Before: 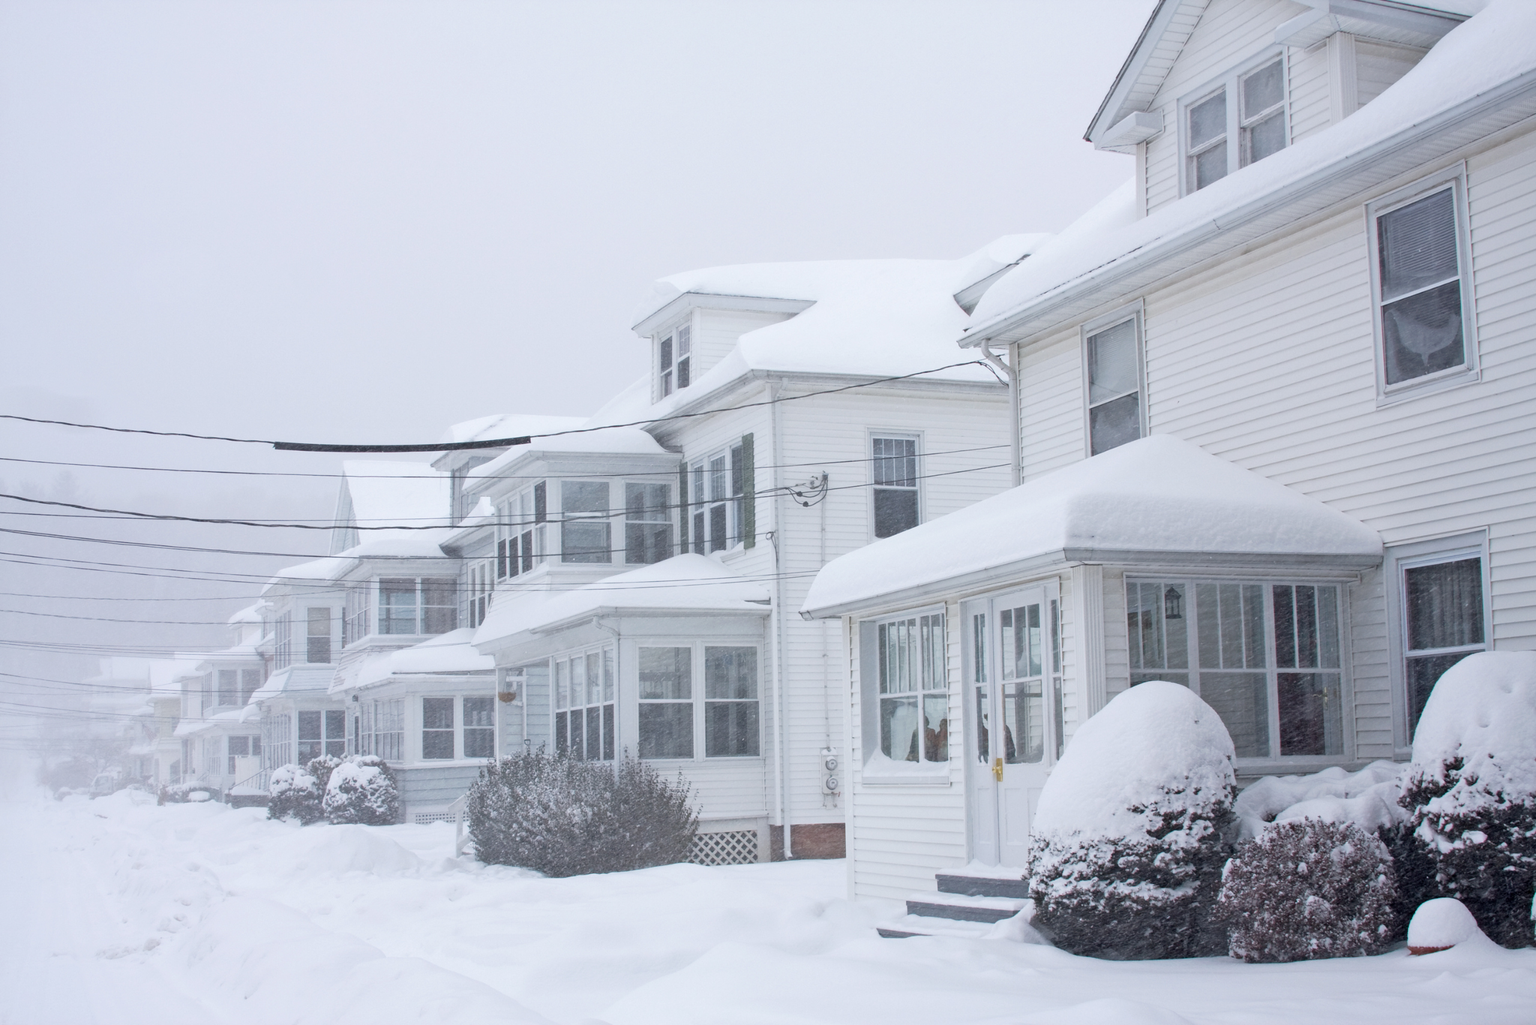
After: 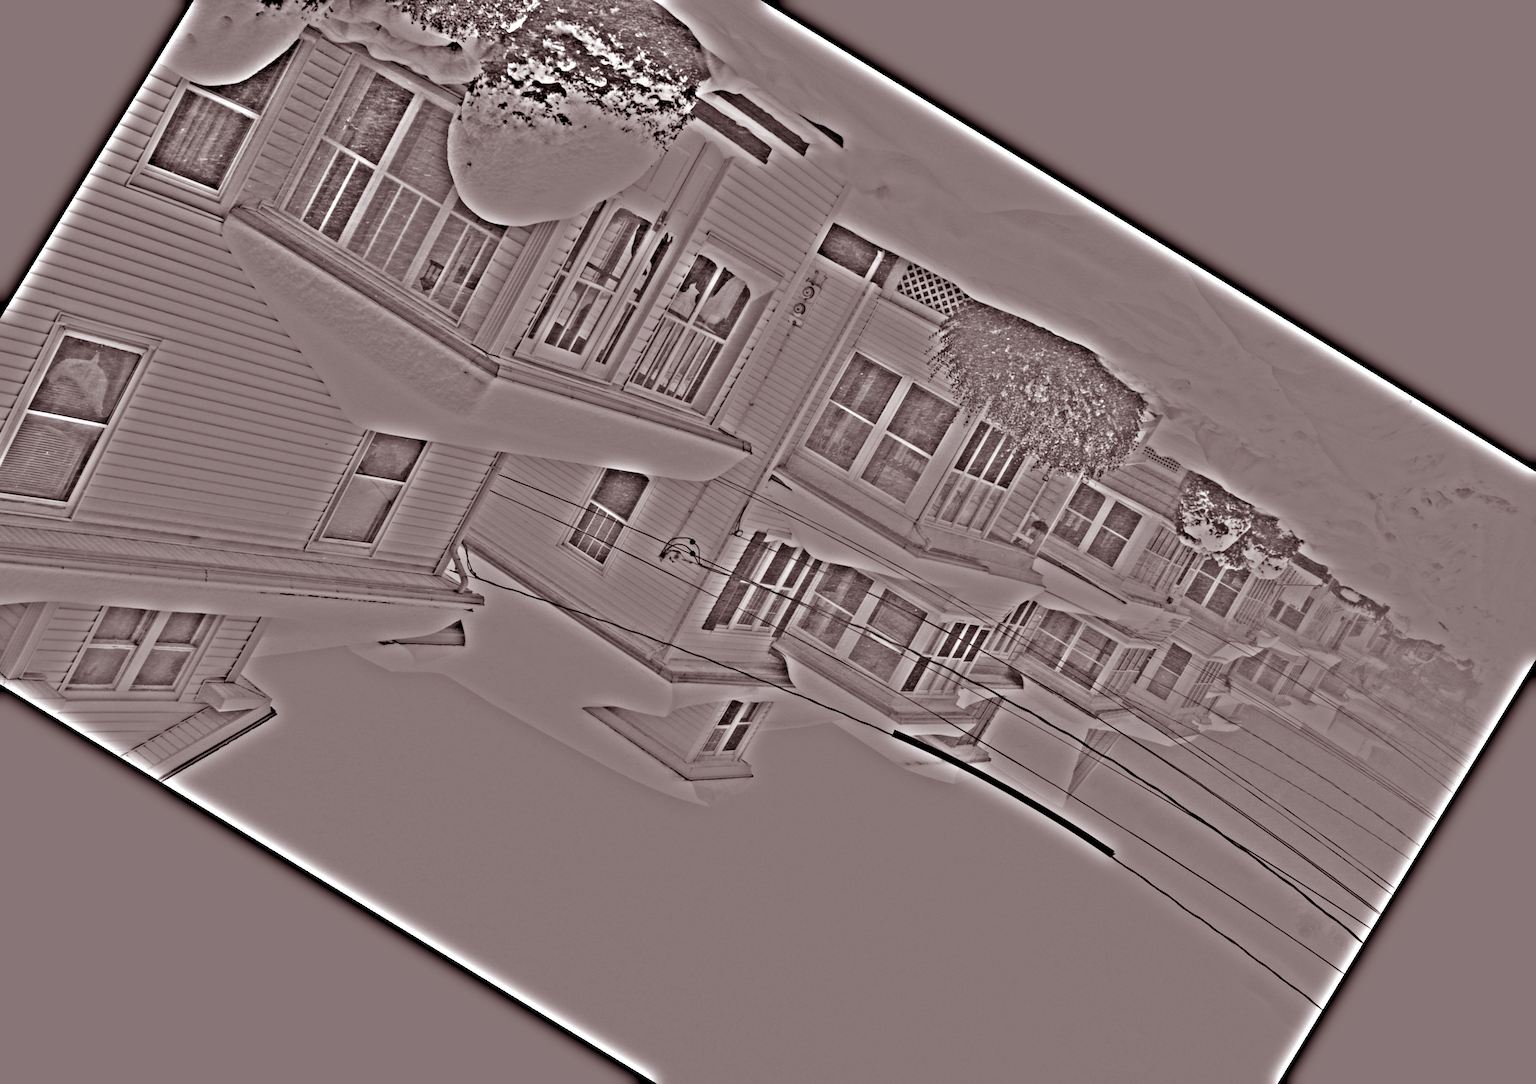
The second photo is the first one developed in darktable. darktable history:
crop and rotate: angle 148.68°, left 9.111%, top 15.603%, right 4.588%, bottom 17.041%
rotate and perspective: rotation -1°, crop left 0.011, crop right 0.989, crop top 0.025, crop bottom 0.975
highpass: on, module defaults
rgb levels: mode RGB, independent channels, levels [[0, 0.474, 1], [0, 0.5, 1], [0, 0.5, 1]]
color balance: output saturation 98.5%
